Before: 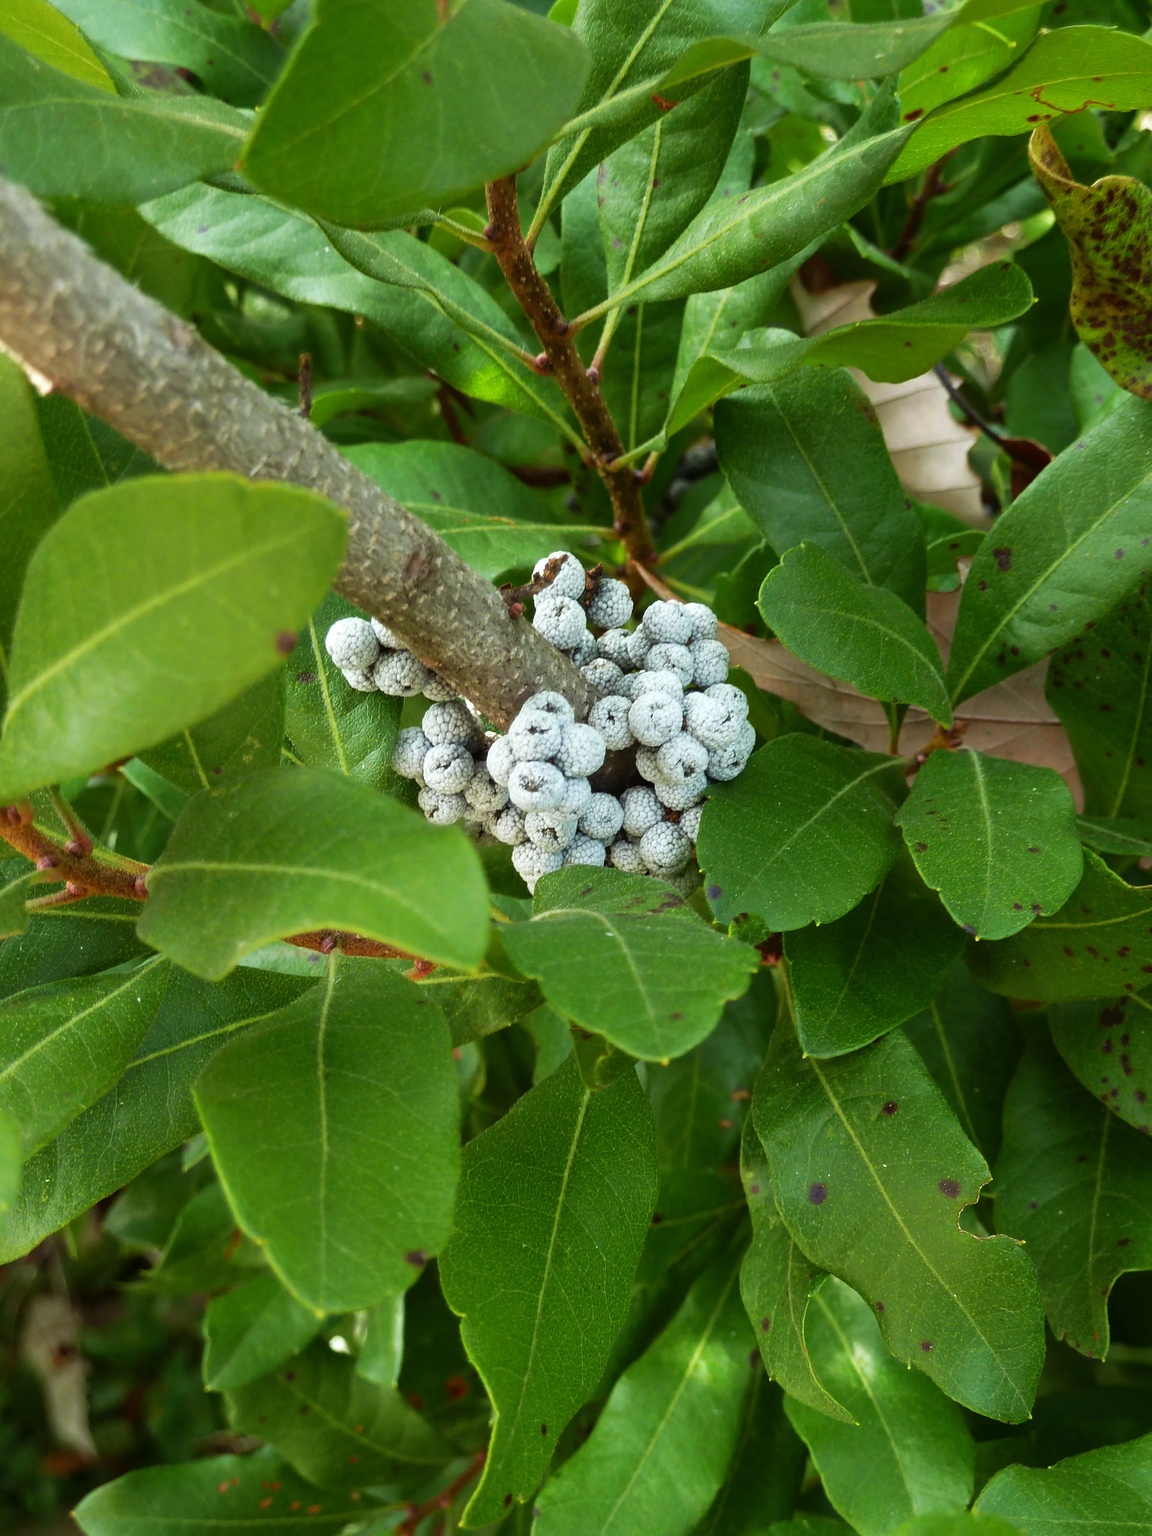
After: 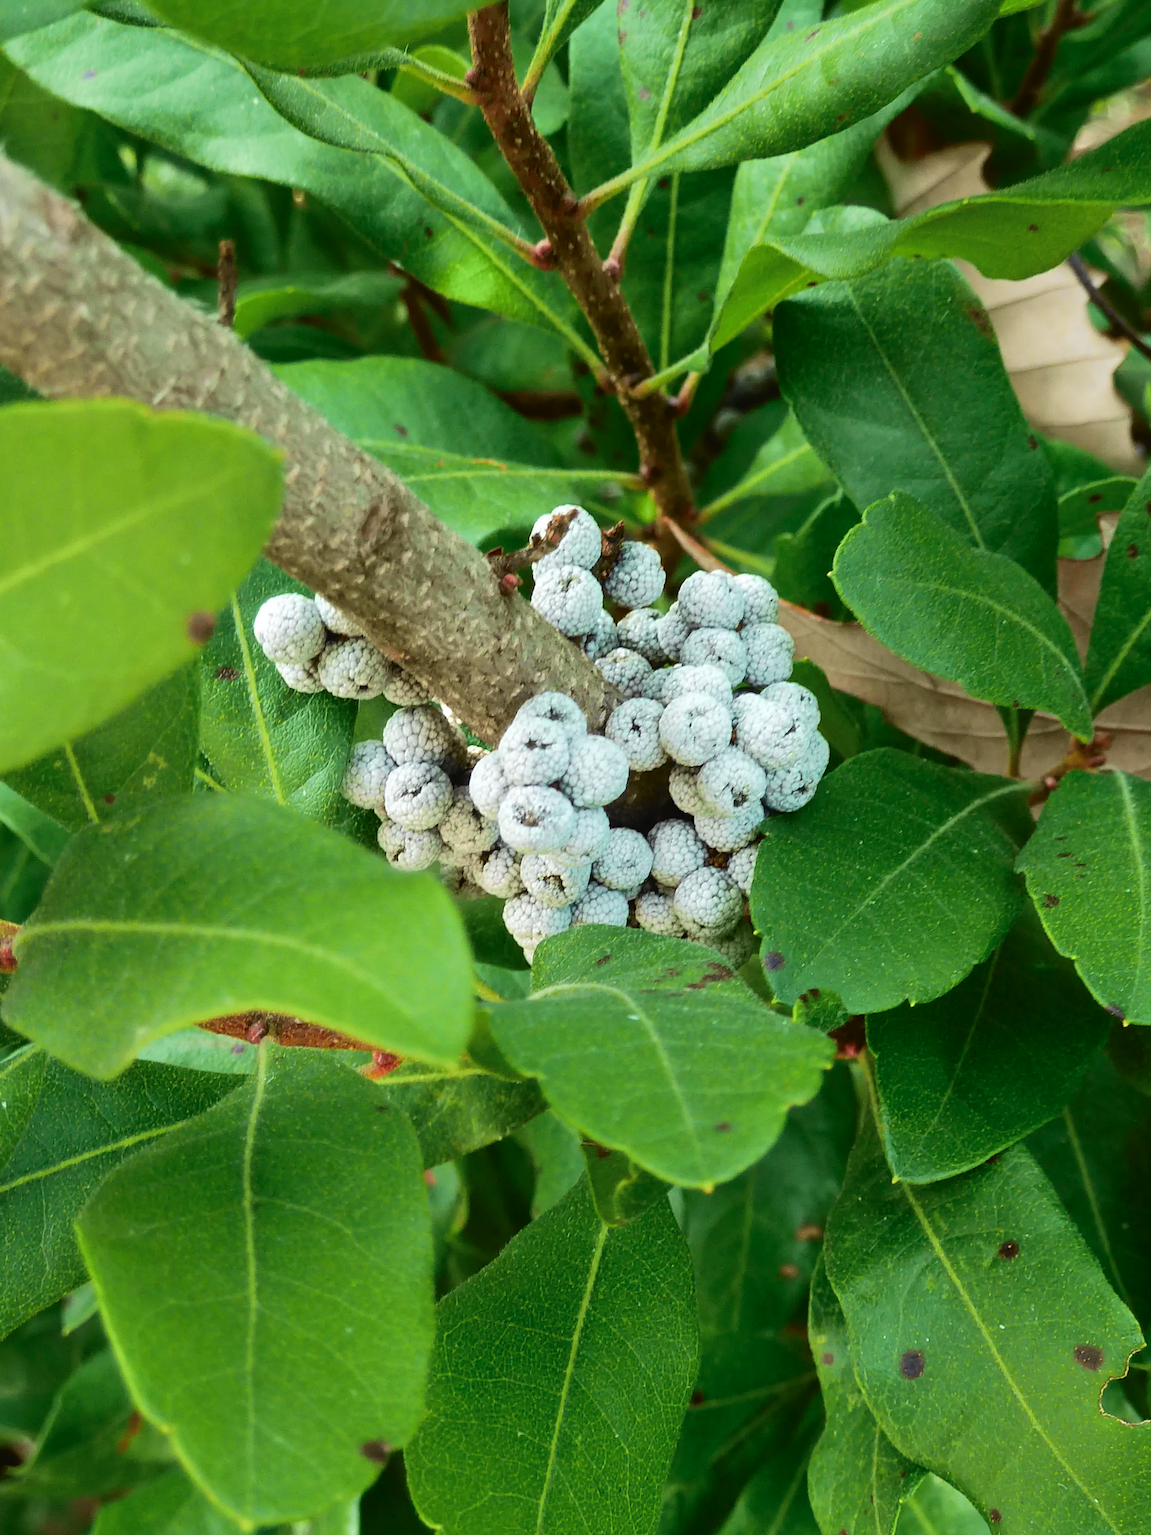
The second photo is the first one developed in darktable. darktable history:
crop and rotate: left 11.831%, top 11.346%, right 13.429%, bottom 13.899%
tone curve: curves: ch0 [(0, 0.023) (0.037, 0.04) (0.131, 0.128) (0.304, 0.331) (0.504, 0.584) (0.616, 0.687) (0.704, 0.764) (0.808, 0.823) (1, 1)]; ch1 [(0, 0) (0.301, 0.3) (0.477, 0.472) (0.493, 0.497) (0.508, 0.501) (0.544, 0.541) (0.563, 0.565) (0.626, 0.66) (0.721, 0.776) (1, 1)]; ch2 [(0, 0) (0.249, 0.216) (0.349, 0.343) (0.424, 0.442) (0.476, 0.483) (0.502, 0.5) (0.517, 0.519) (0.532, 0.553) (0.569, 0.587) (0.634, 0.628) (0.706, 0.729) (0.828, 0.742) (1, 0.9)], color space Lab, independent channels, preserve colors none
